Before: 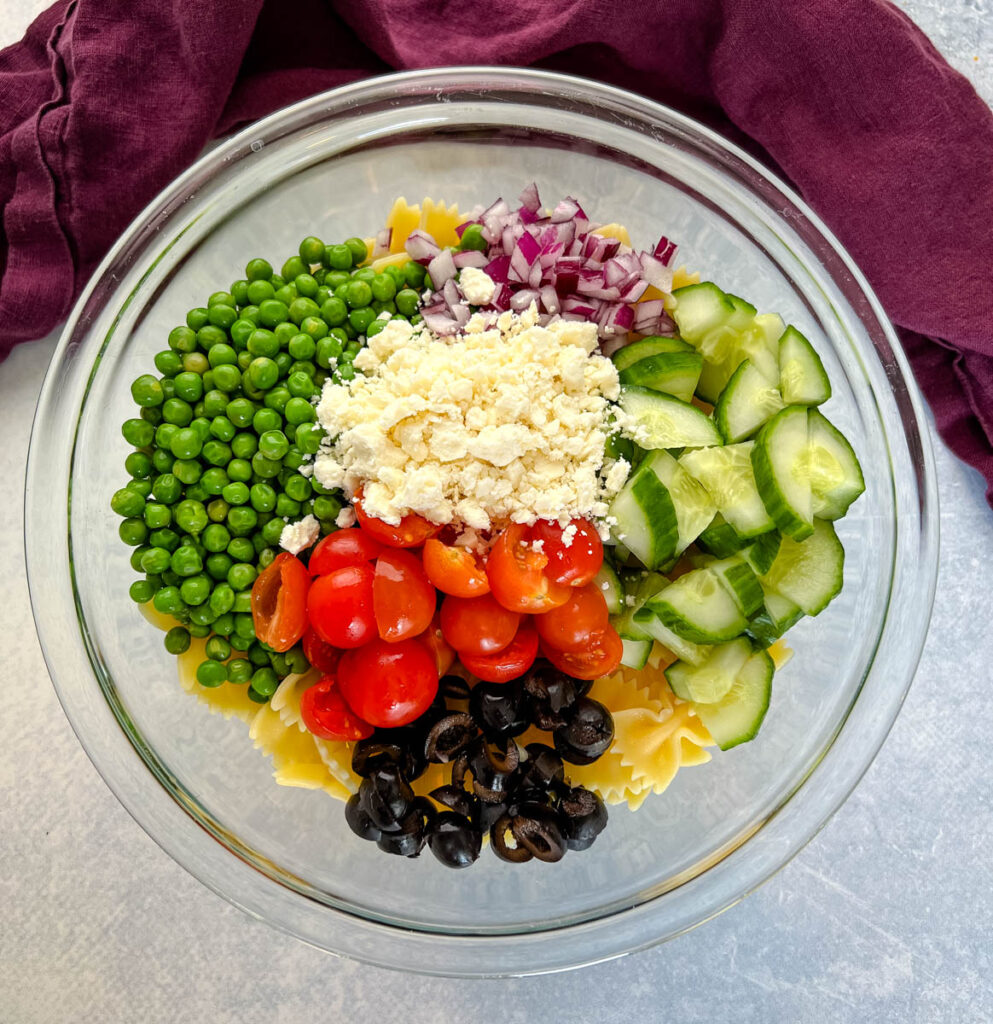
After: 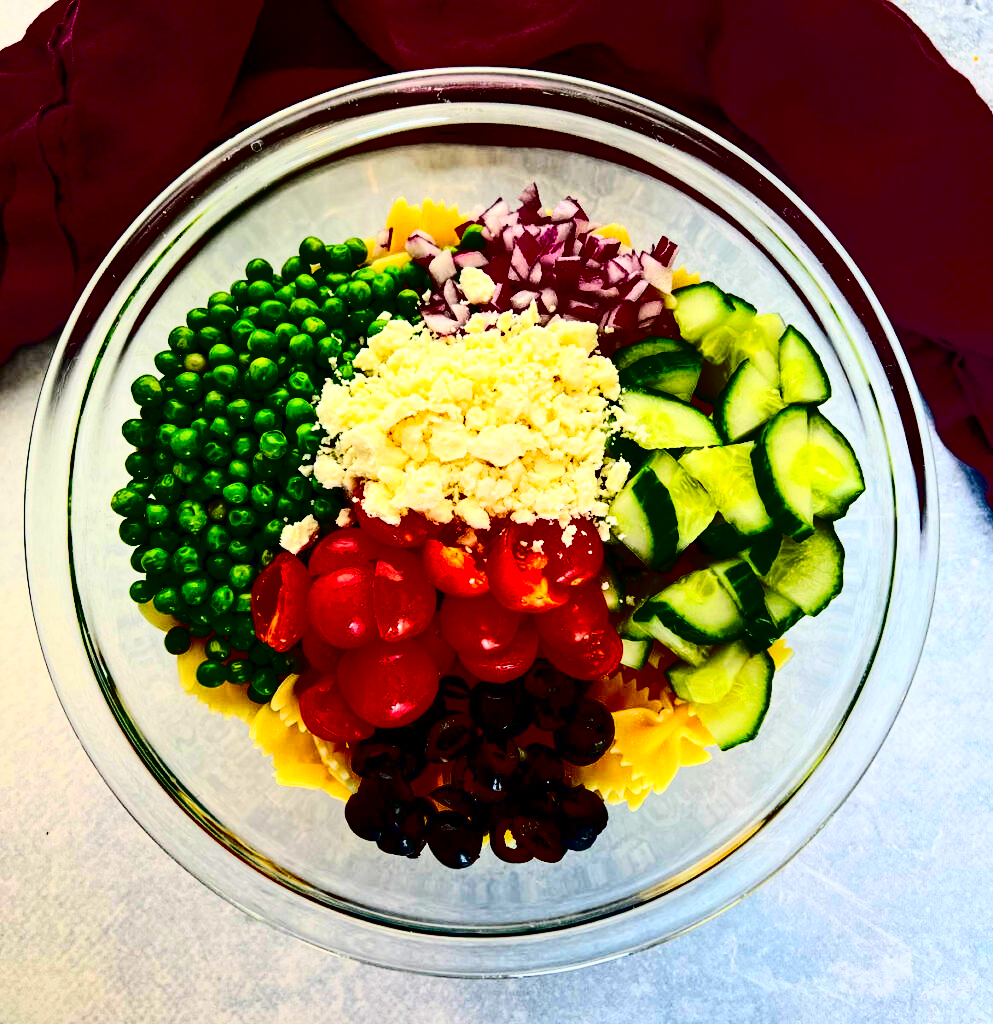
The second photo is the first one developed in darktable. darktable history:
contrast brightness saturation: contrast 0.764, brightness -1, saturation 0.996
